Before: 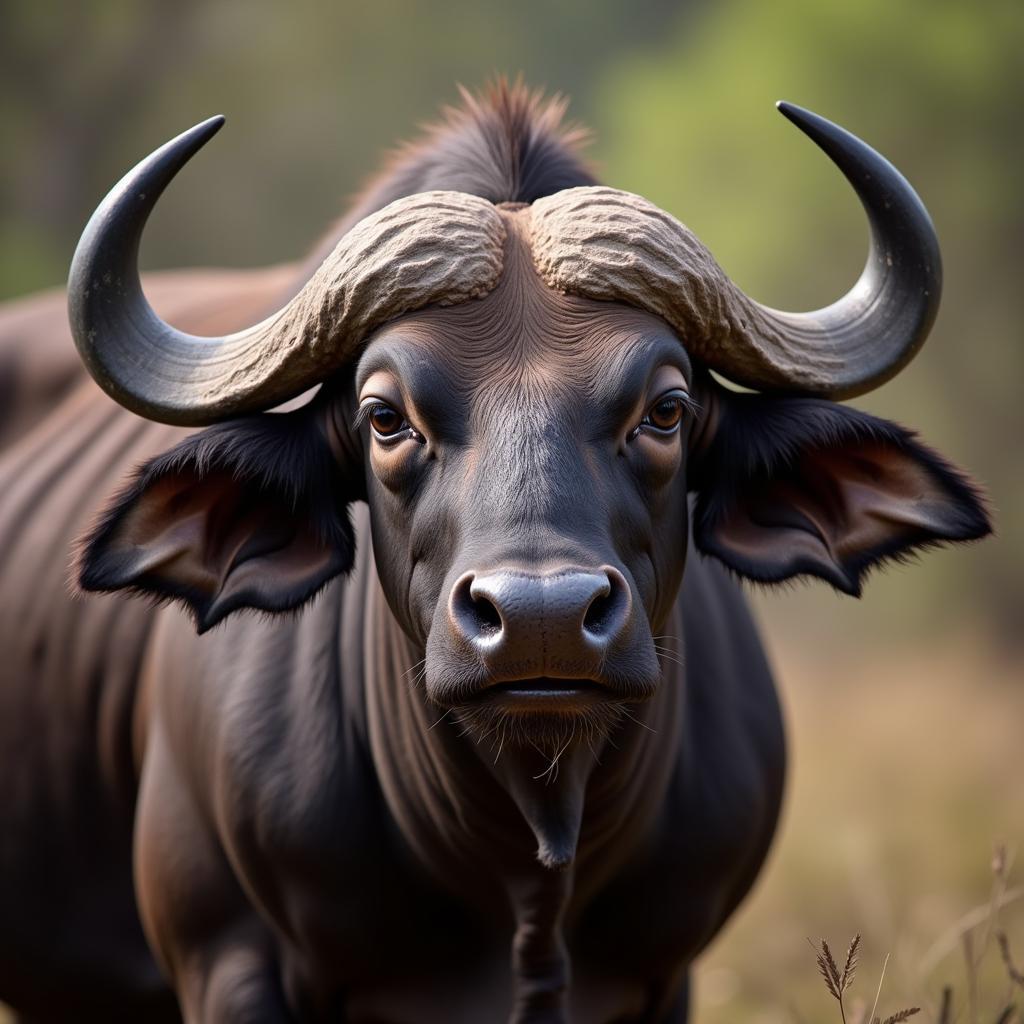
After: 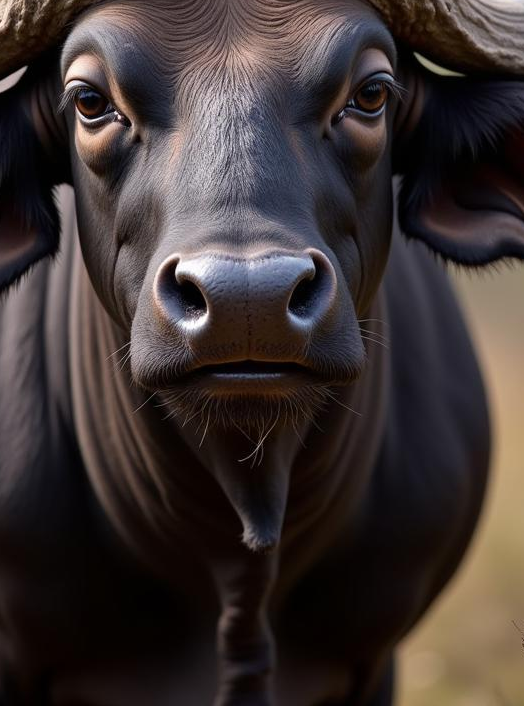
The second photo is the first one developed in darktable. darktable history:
crop and rotate: left 28.905%, top 31.037%, right 19.845%
